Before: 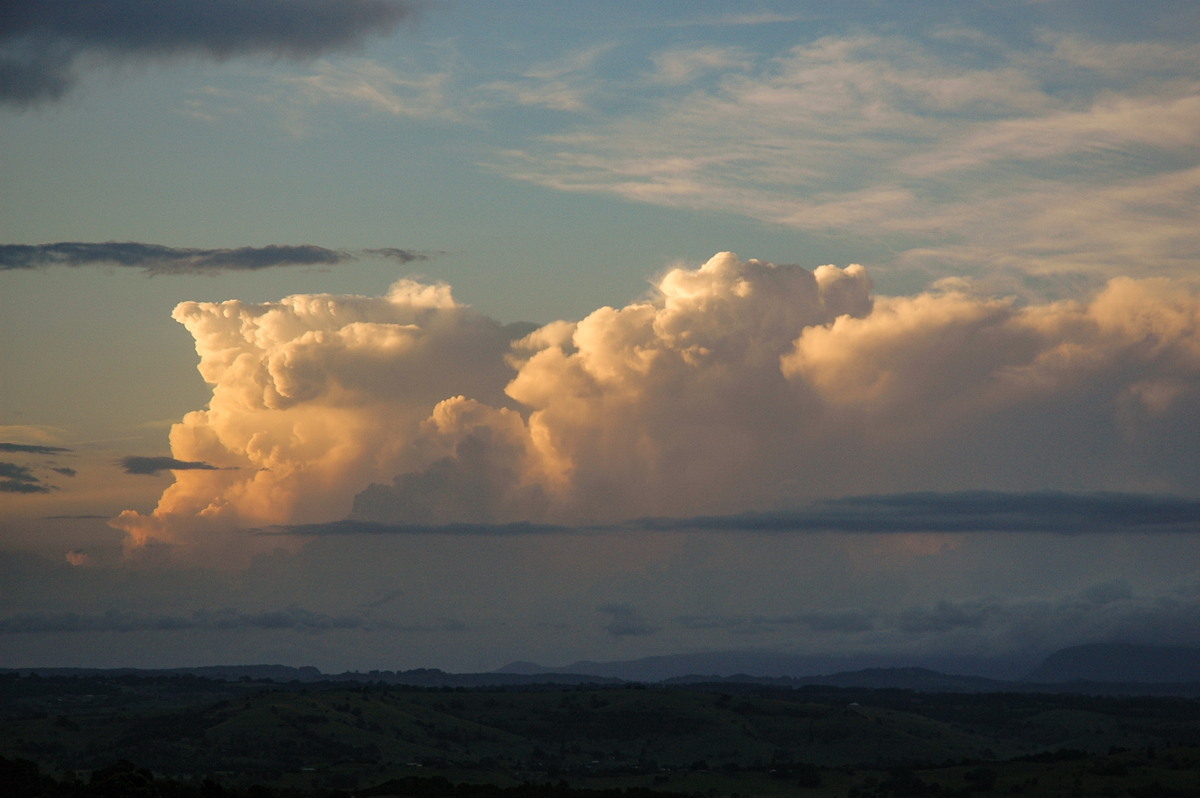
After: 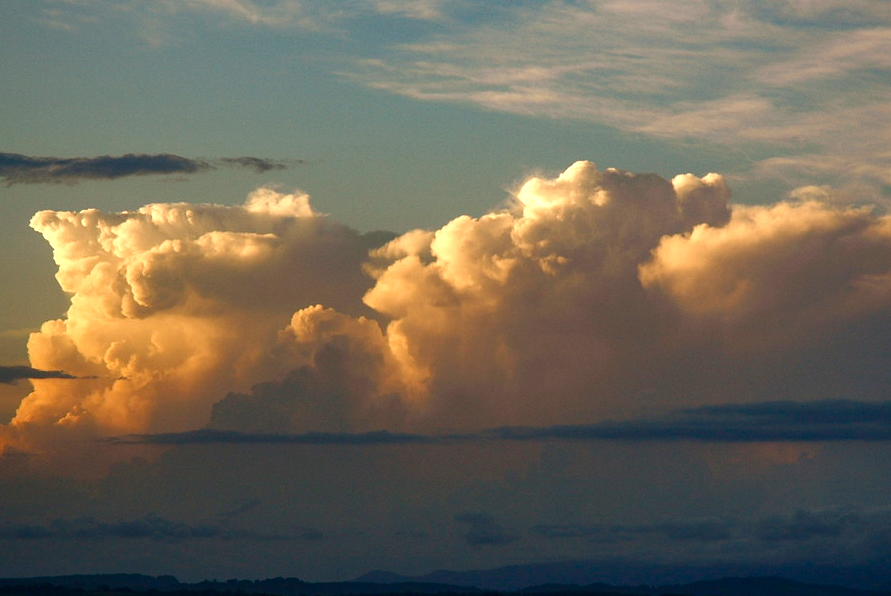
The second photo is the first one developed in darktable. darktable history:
contrast brightness saturation: brightness -0.248, saturation 0.201
crop and rotate: left 11.85%, top 11.435%, right 13.892%, bottom 13.833%
color balance rgb: perceptual saturation grading › global saturation 20%, perceptual saturation grading › highlights -24.981%, perceptual saturation grading › shadows 24.015%
exposure: black level correction 0.001, exposure 0.498 EV, compensate exposure bias true, compensate highlight preservation false
